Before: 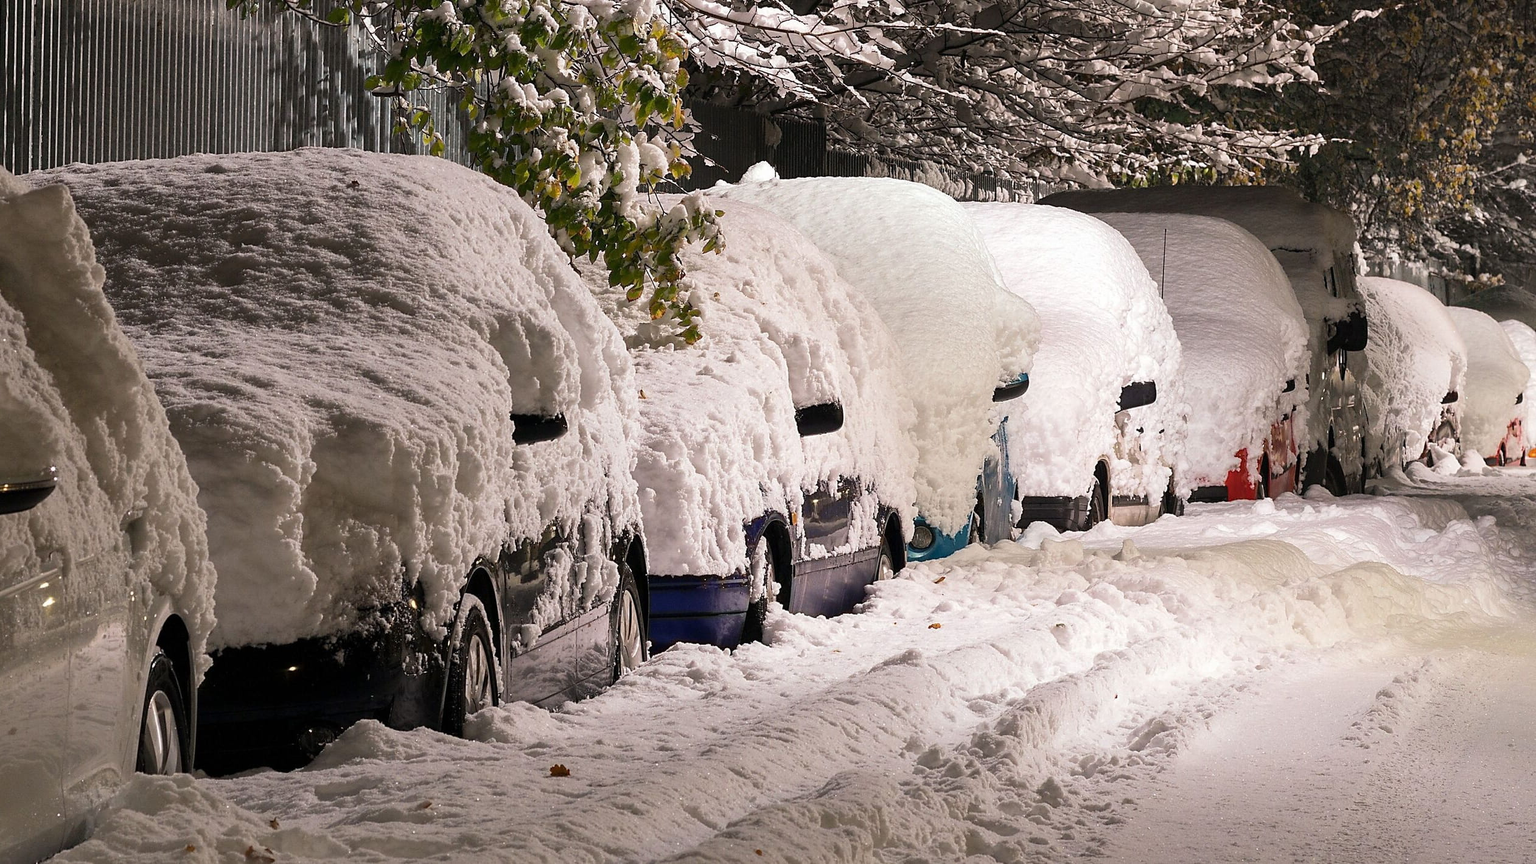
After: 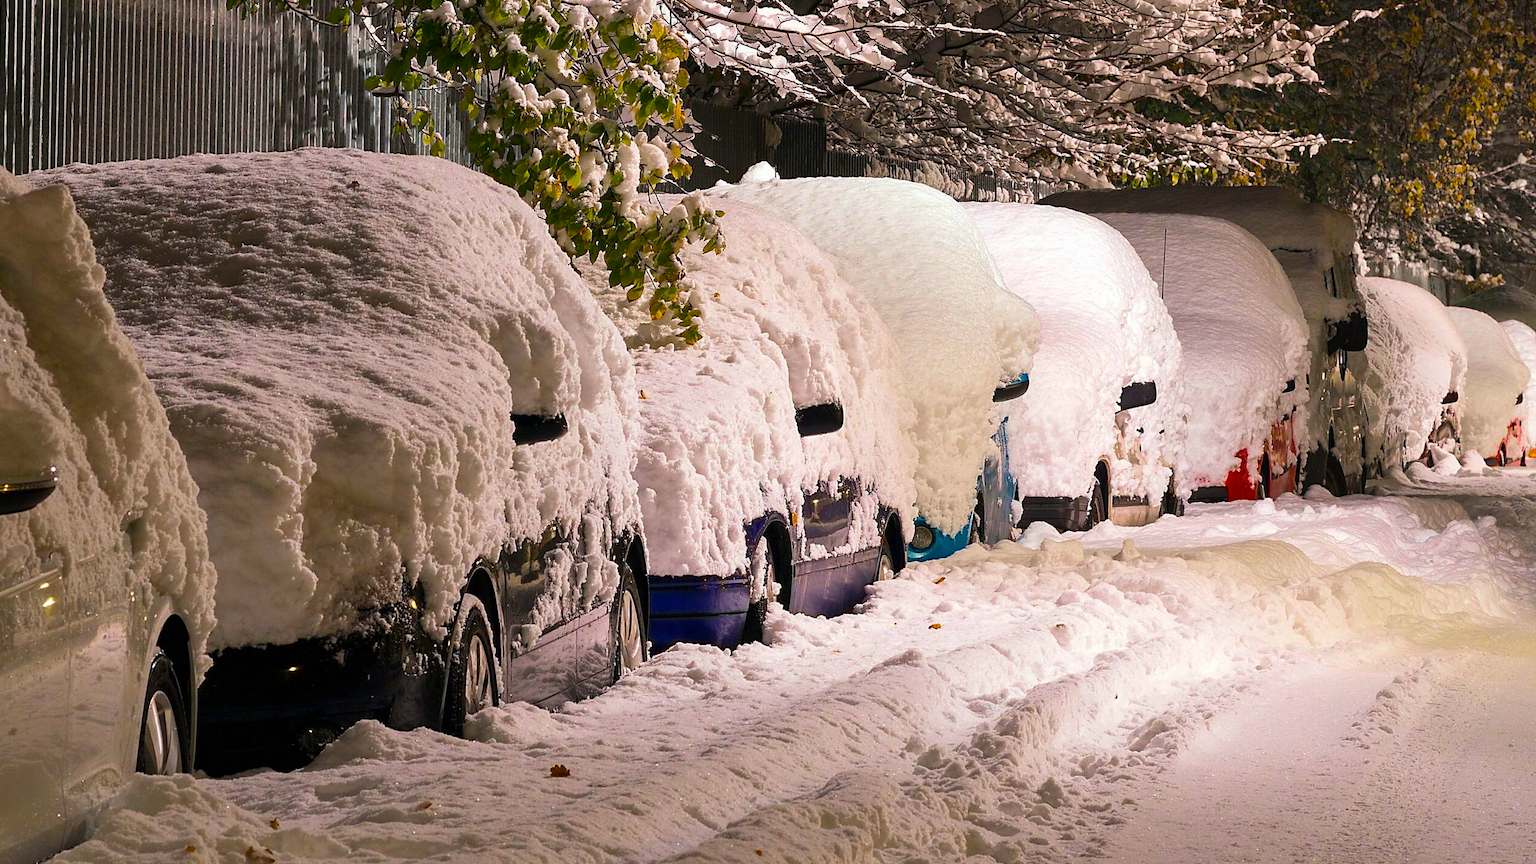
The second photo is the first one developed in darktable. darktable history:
color balance rgb: power › hue 62.92°, perceptual saturation grading › global saturation 30.962%, global vibrance 50.098%
